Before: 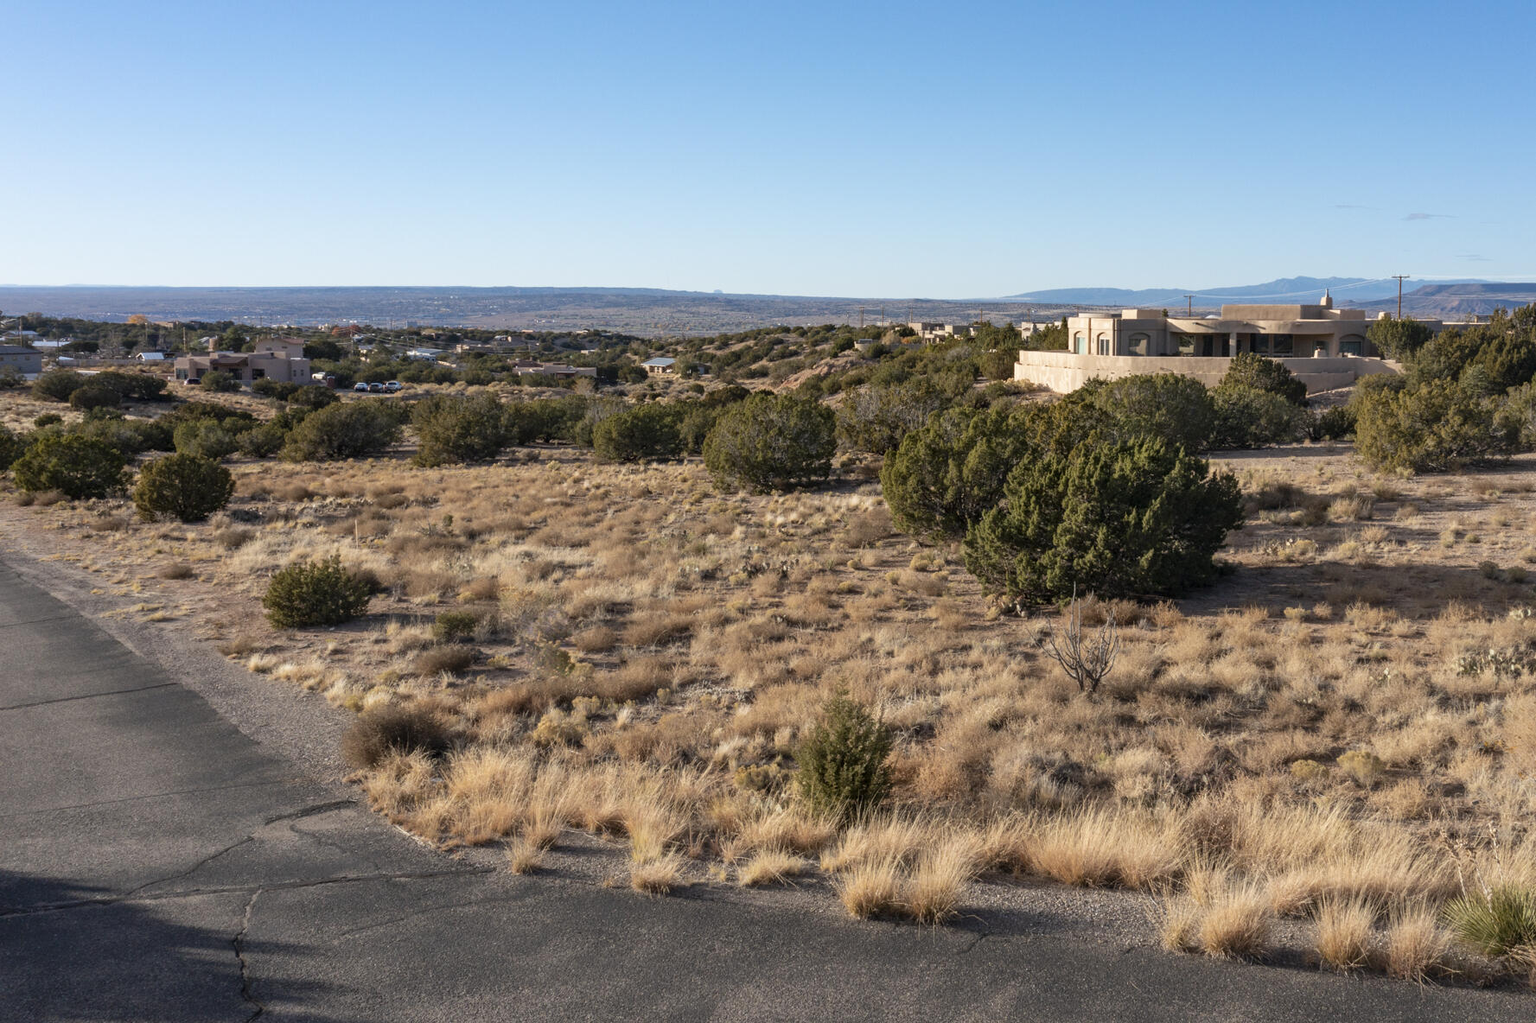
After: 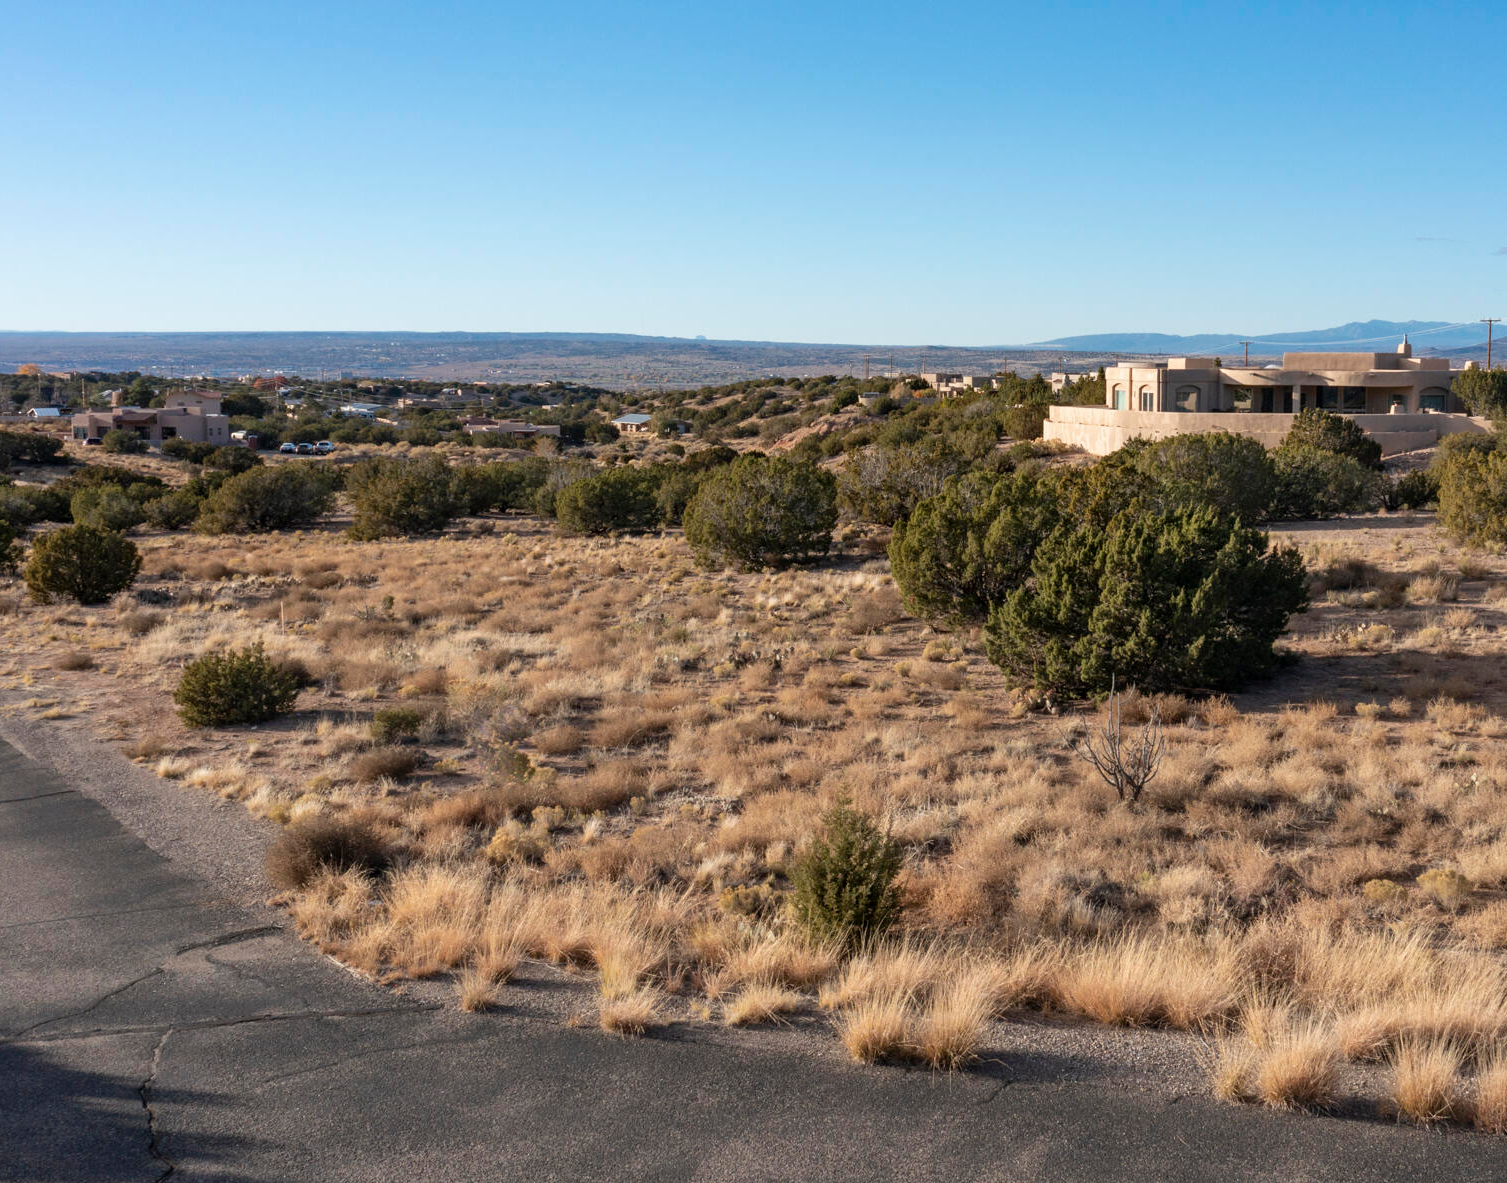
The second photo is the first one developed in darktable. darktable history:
crop: left 7.37%, right 7.795%
